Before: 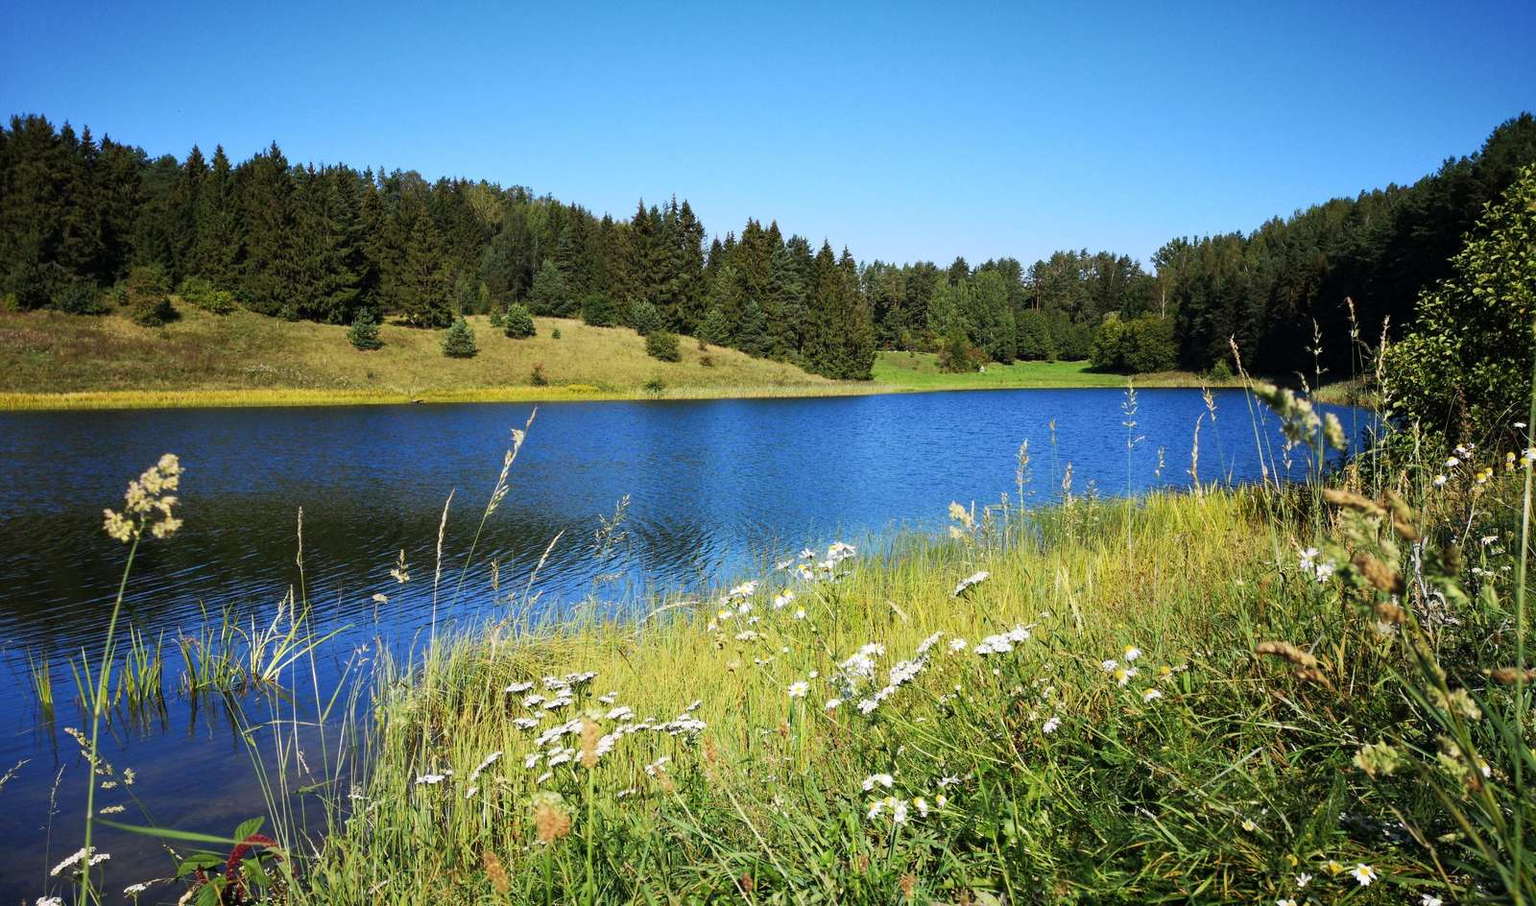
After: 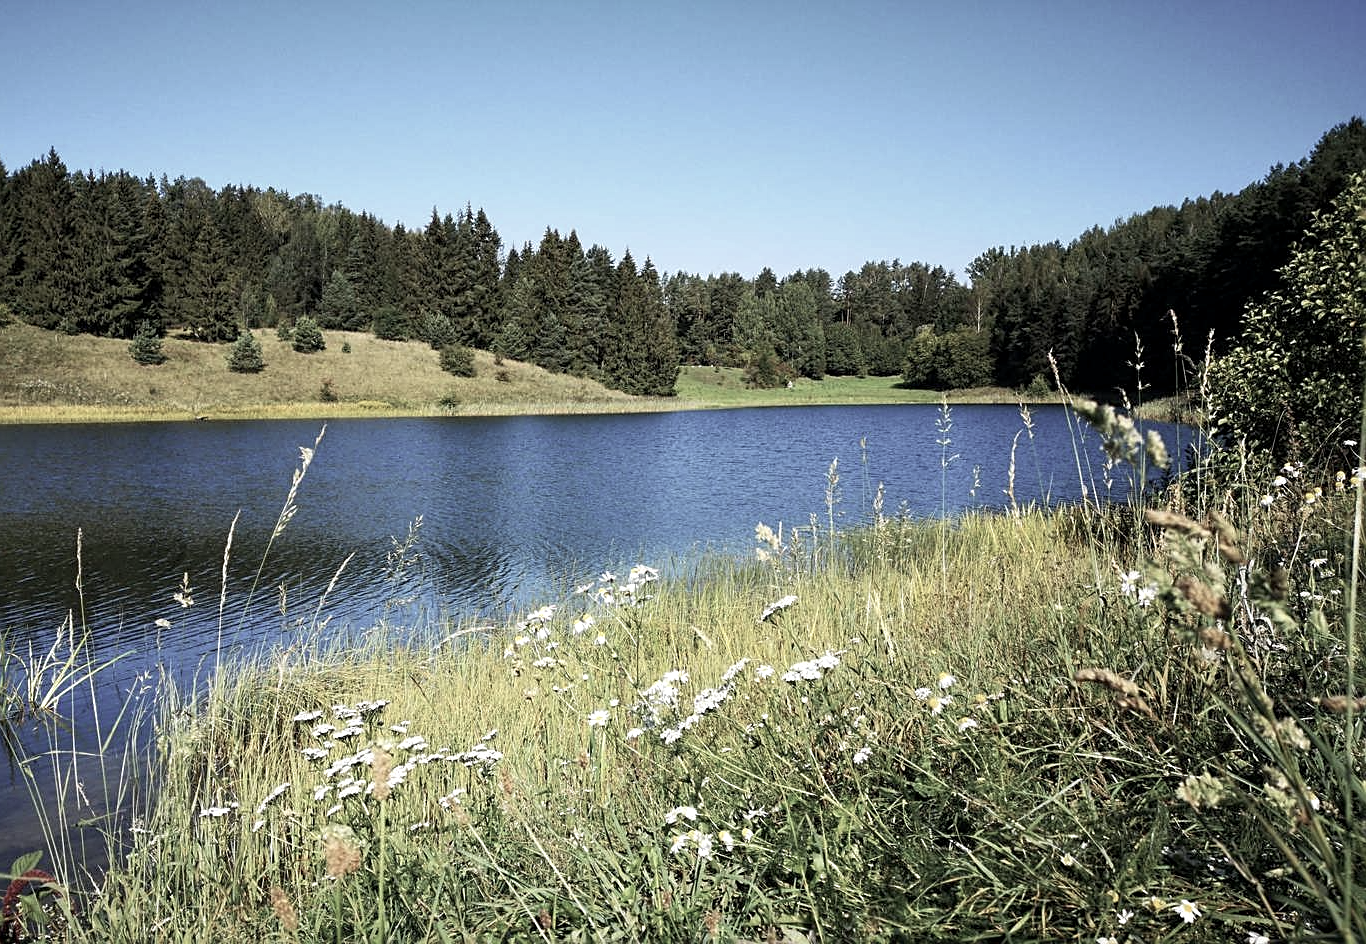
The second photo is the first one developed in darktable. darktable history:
exposure: exposure 0.15 EV, compensate highlight preservation false
local contrast: highlights 100%, shadows 100%, detail 120%, midtone range 0.2
sharpen: on, module defaults
color zones: curves: ch1 [(0, 0.292) (0.001, 0.292) (0.2, 0.264) (0.4, 0.248) (0.6, 0.248) (0.8, 0.264) (0.999, 0.292) (1, 0.292)]
crop and rotate: left 14.584%
